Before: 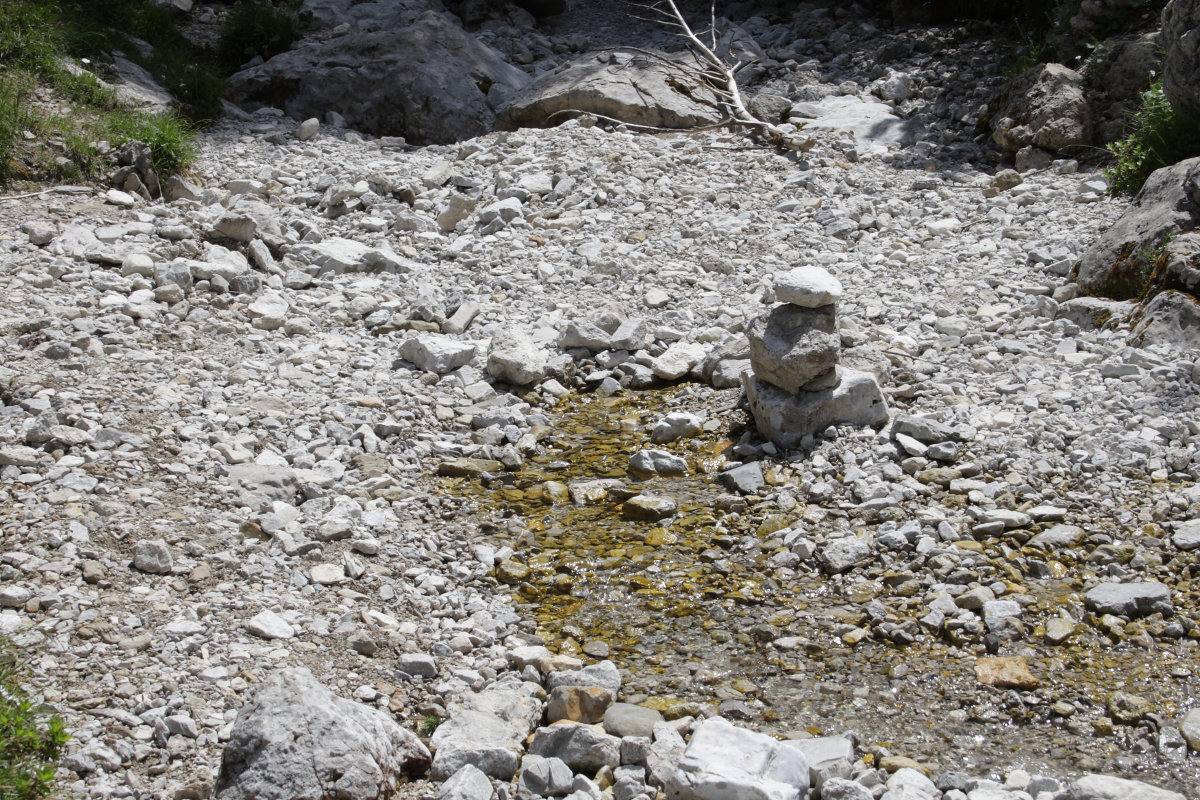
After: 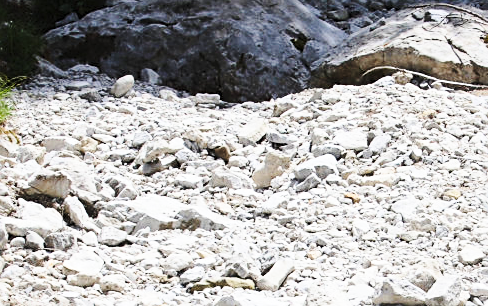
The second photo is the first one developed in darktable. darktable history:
contrast brightness saturation: contrast 0.202, brightness 0.166, saturation 0.224
crop: left 15.495%, top 5.453%, right 43.813%, bottom 56.276%
sharpen: on, module defaults
base curve: curves: ch0 [(0, 0) (0.028, 0.03) (0.121, 0.232) (0.46, 0.748) (0.859, 0.968) (1, 1)], preserve colors none
